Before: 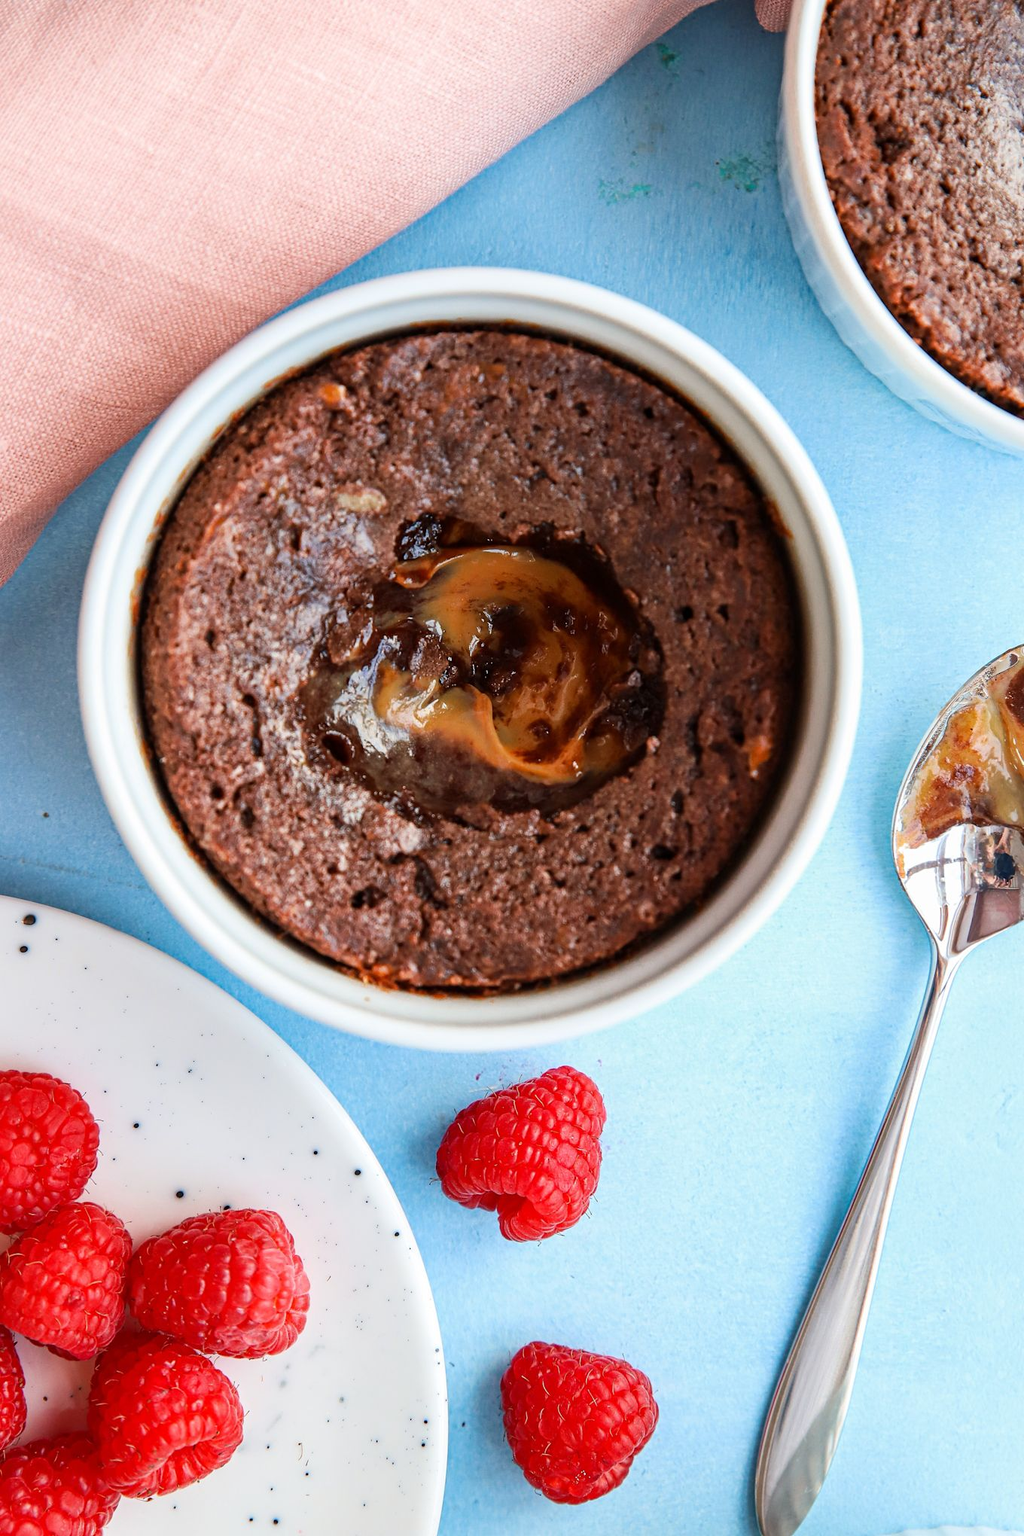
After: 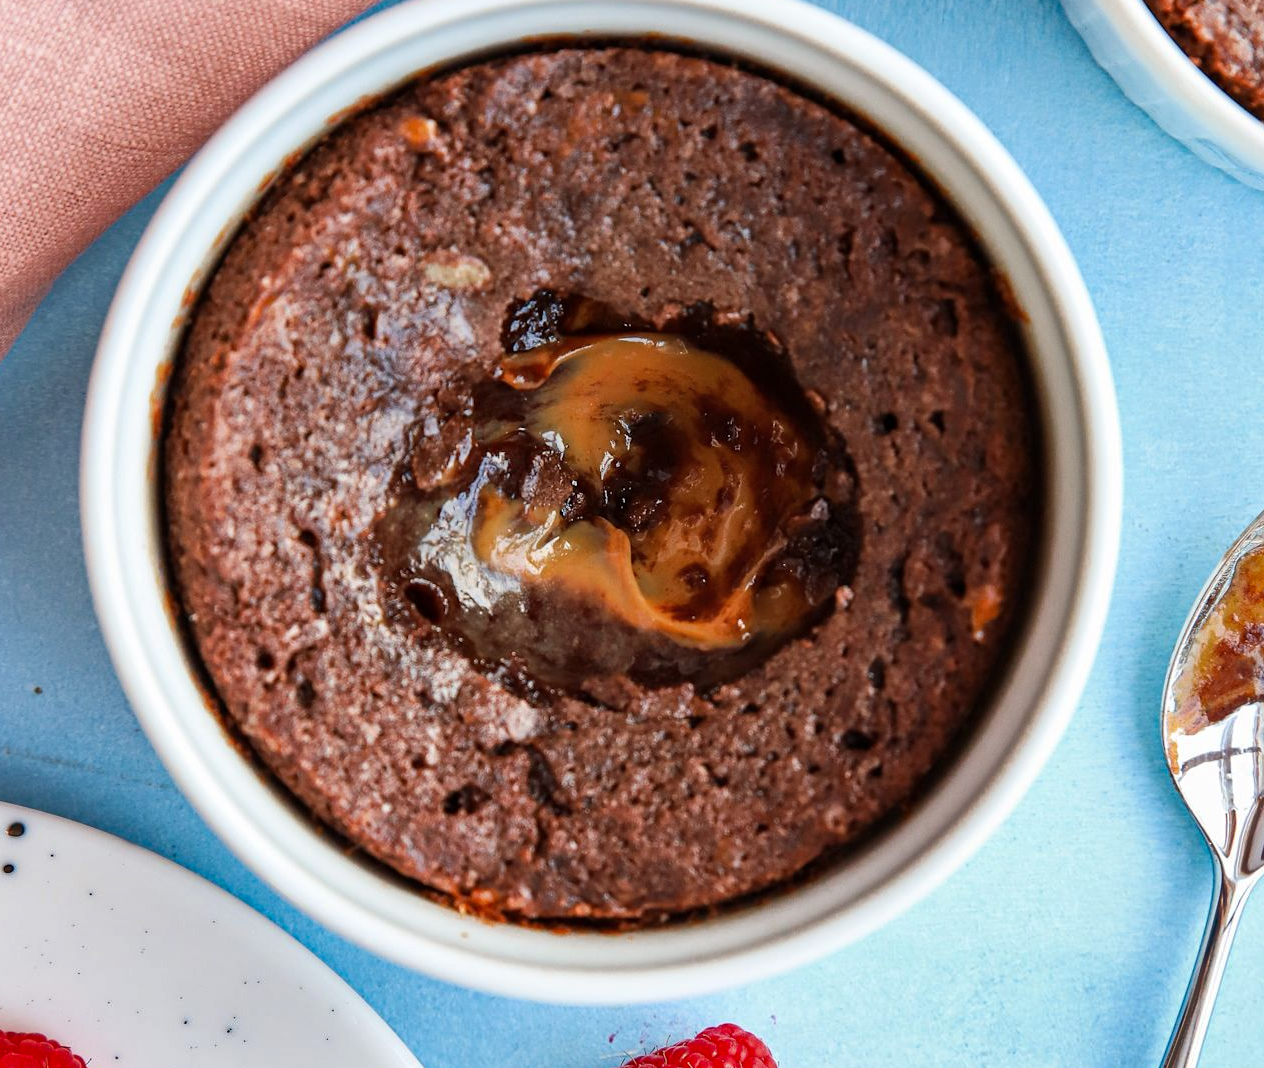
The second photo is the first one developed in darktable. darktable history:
crop: left 1.744%, top 19.225%, right 5.069%, bottom 28.357%
shadows and highlights: shadows 25, highlights -48, soften with gaussian
